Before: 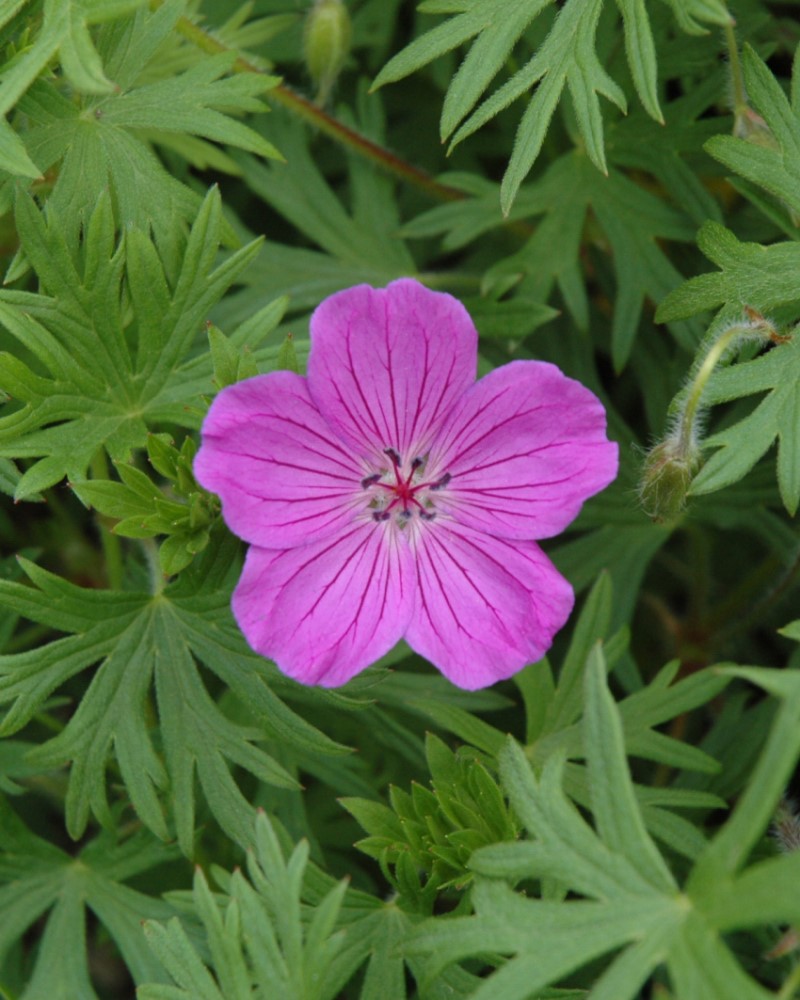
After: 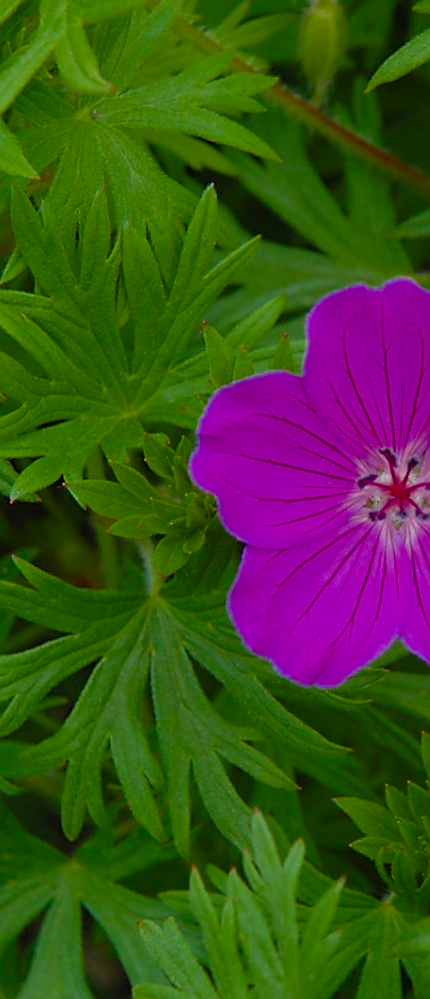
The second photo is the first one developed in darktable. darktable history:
crop: left 0.587%, right 45.588%, bottom 0.086%
color balance rgb: linear chroma grading › global chroma 15%, perceptual saturation grading › global saturation 30%
color zones: curves: ch0 [(0.27, 0.396) (0.563, 0.504) (0.75, 0.5) (0.787, 0.307)]
sharpen: radius 1.4, amount 1.25, threshold 0.7
